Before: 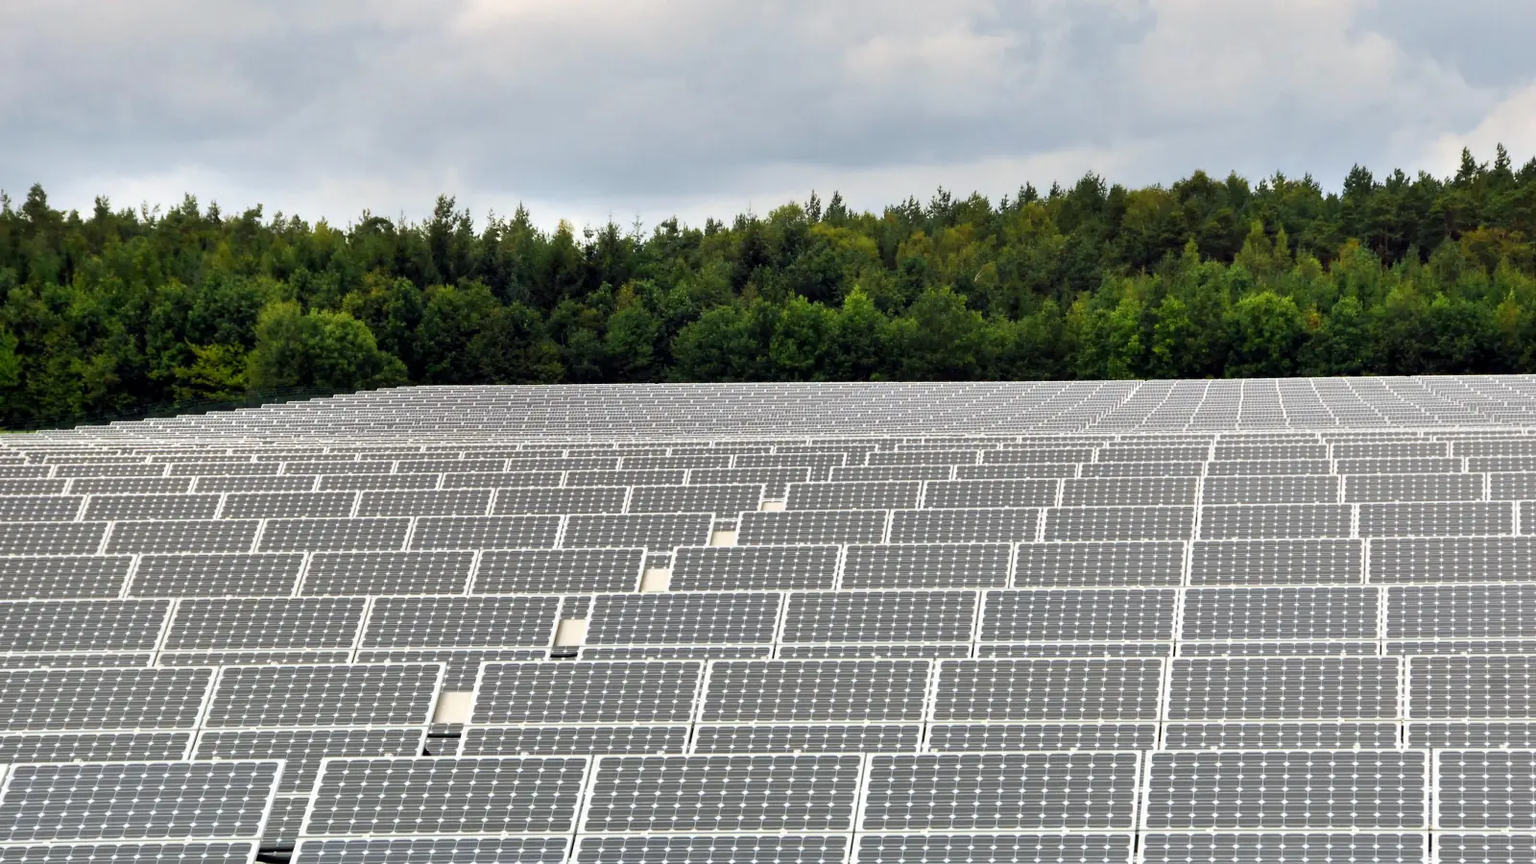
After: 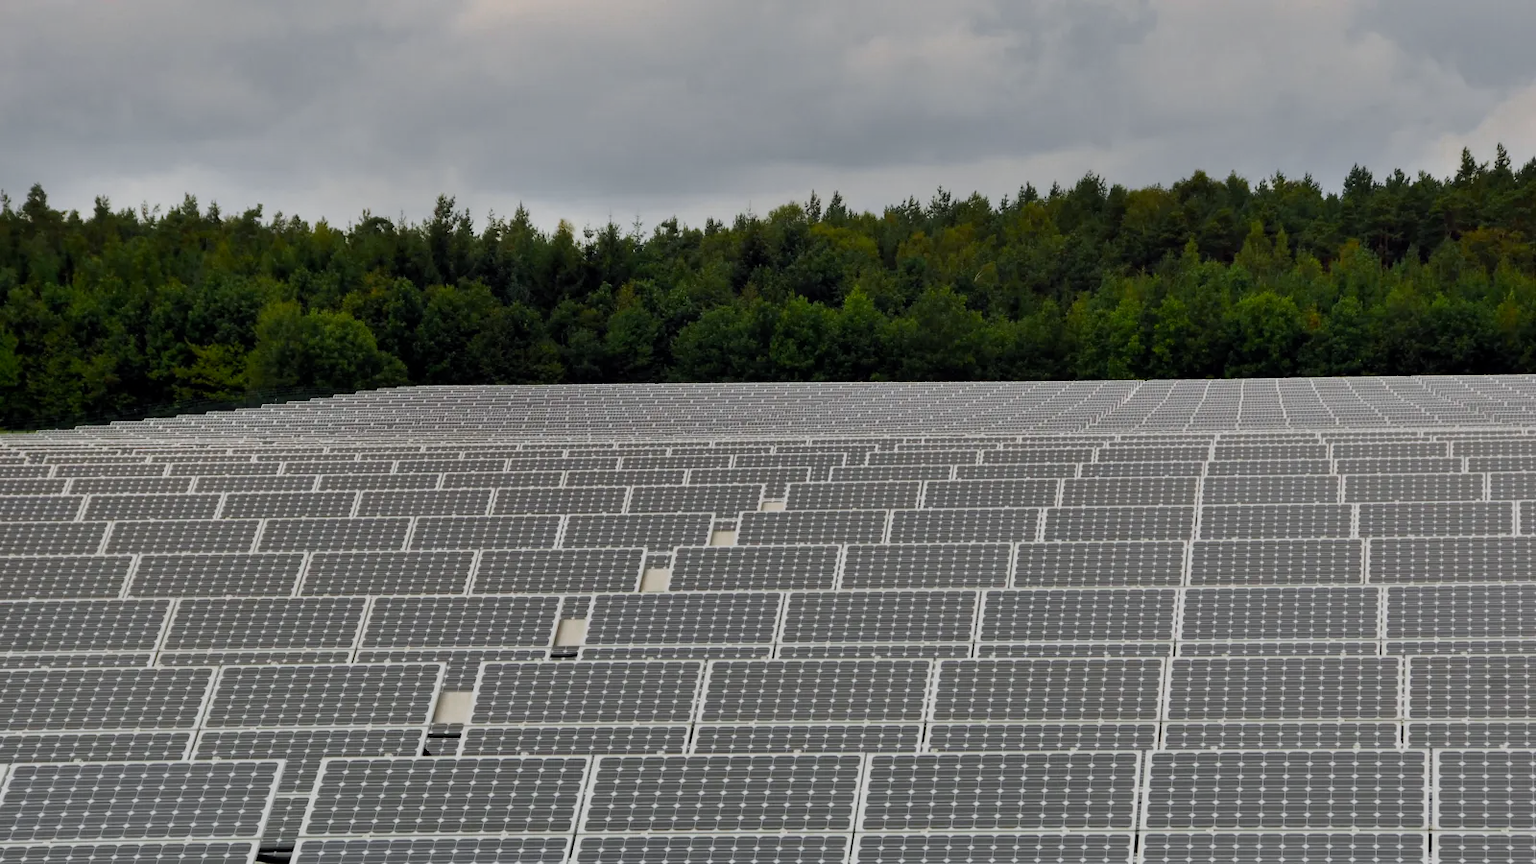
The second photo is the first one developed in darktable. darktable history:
exposure: black level correction 0, exposure -0.766 EV, compensate highlight preservation false
color zones: curves: ch0 [(0, 0.48) (0.209, 0.398) (0.305, 0.332) (0.429, 0.493) (0.571, 0.5) (0.714, 0.5) (0.857, 0.5) (1, 0.48)]; ch1 [(0, 0.633) (0.143, 0.586) (0.286, 0.489) (0.429, 0.448) (0.571, 0.31) (0.714, 0.335) (0.857, 0.492) (1, 0.633)]; ch2 [(0, 0.448) (0.143, 0.498) (0.286, 0.5) (0.429, 0.5) (0.571, 0.5) (0.714, 0.5) (0.857, 0.5) (1, 0.448)]
